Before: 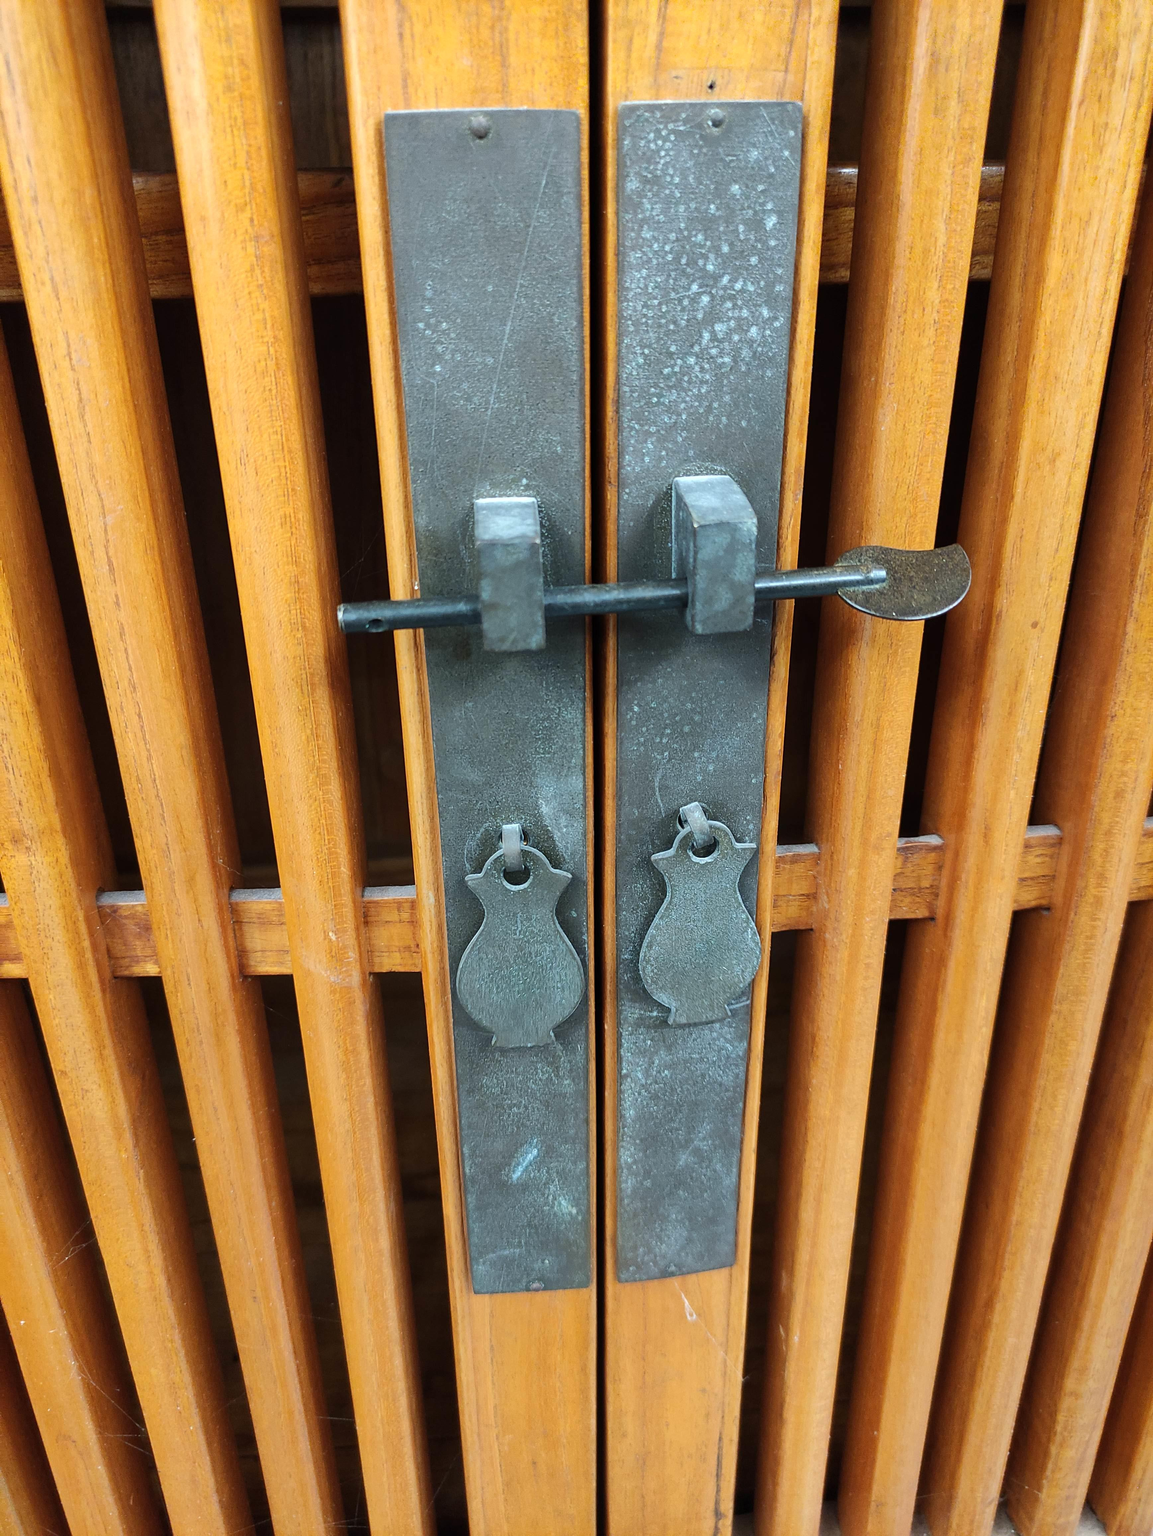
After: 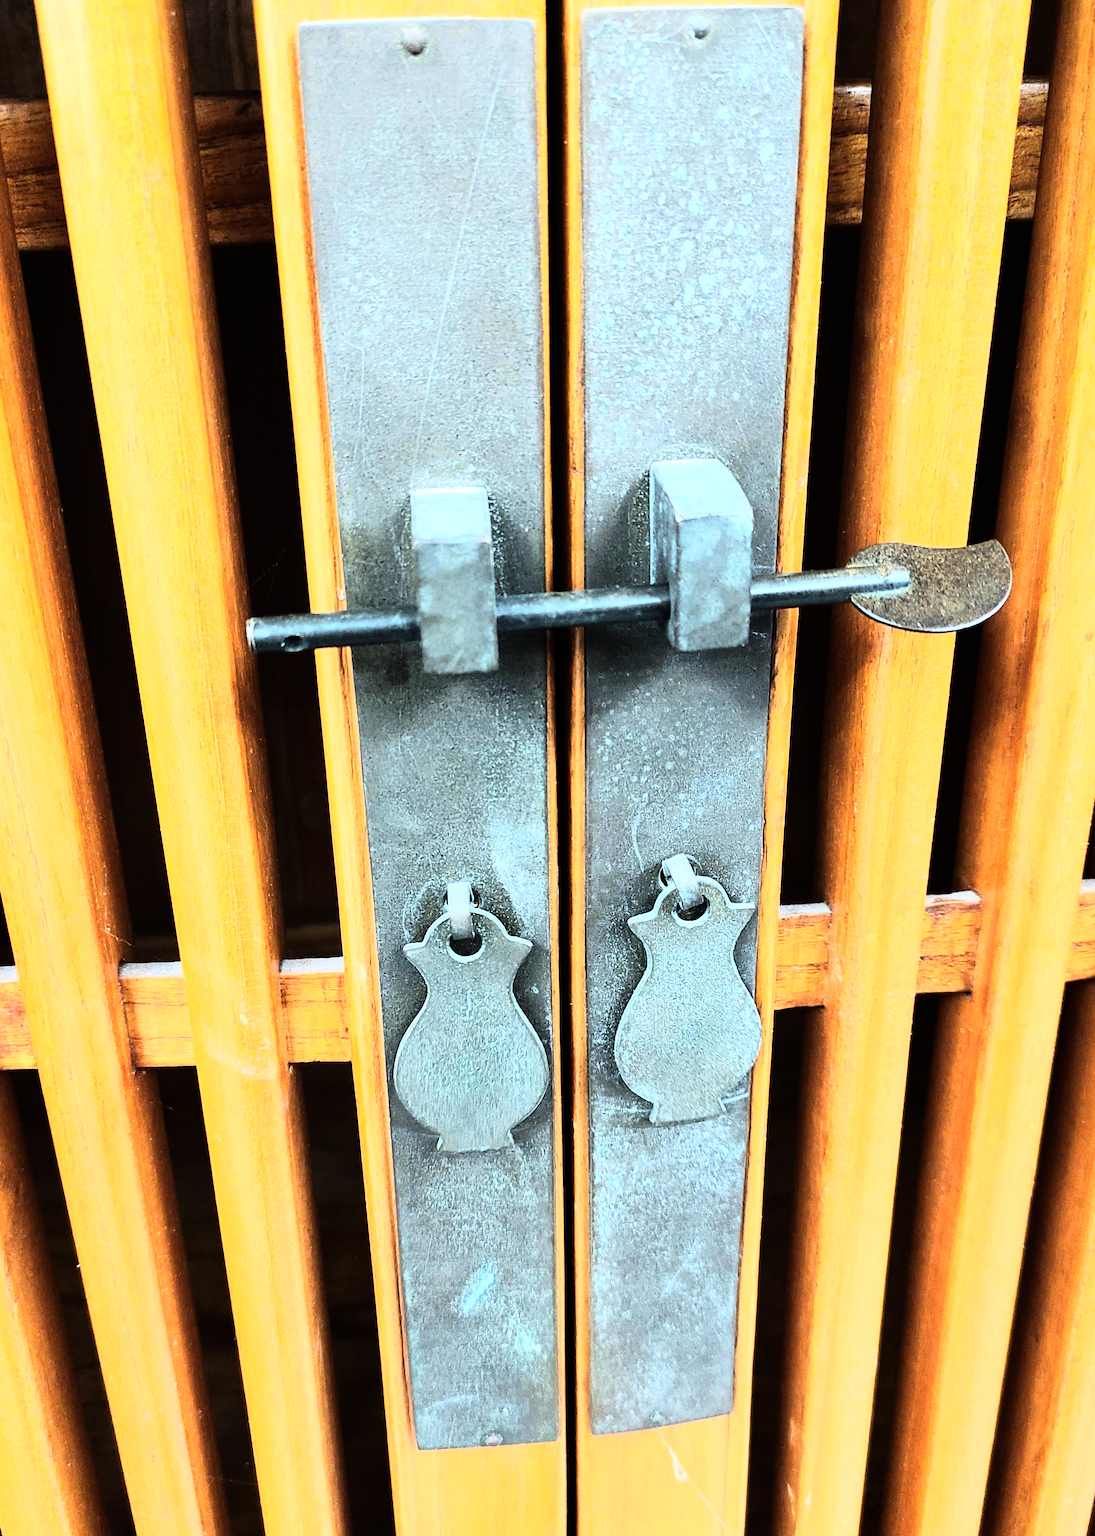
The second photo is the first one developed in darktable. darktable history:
rotate and perspective: rotation -0.45°, automatic cropping original format, crop left 0.008, crop right 0.992, crop top 0.012, crop bottom 0.988
crop: left 11.225%, top 5.381%, right 9.565%, bottom 10.314%
rgb curve: curves: ch0 [(0, 0) (0.21, 0.15) (0.24, 0.21) (0.5, 0.75) (0.75, 0.96) (0.89, 0.99) (1, 1)]; ch1 [(0, 0.02) (0.21, 0.13) (0.25, 0.2) (0.5, 0.67) (0.75, 0.9) (0.89, 0.97) (1, 1)]; ch2 [(0, 0.02) (0.21, 0.13) (0.25, 0.2) (0.5, 0.67) (0.75, 0.9) (0.89, 0.97) (1, 1)], compensate middle gray true
exposure: exposure 0.2 EV, compensate highlight preservation false
